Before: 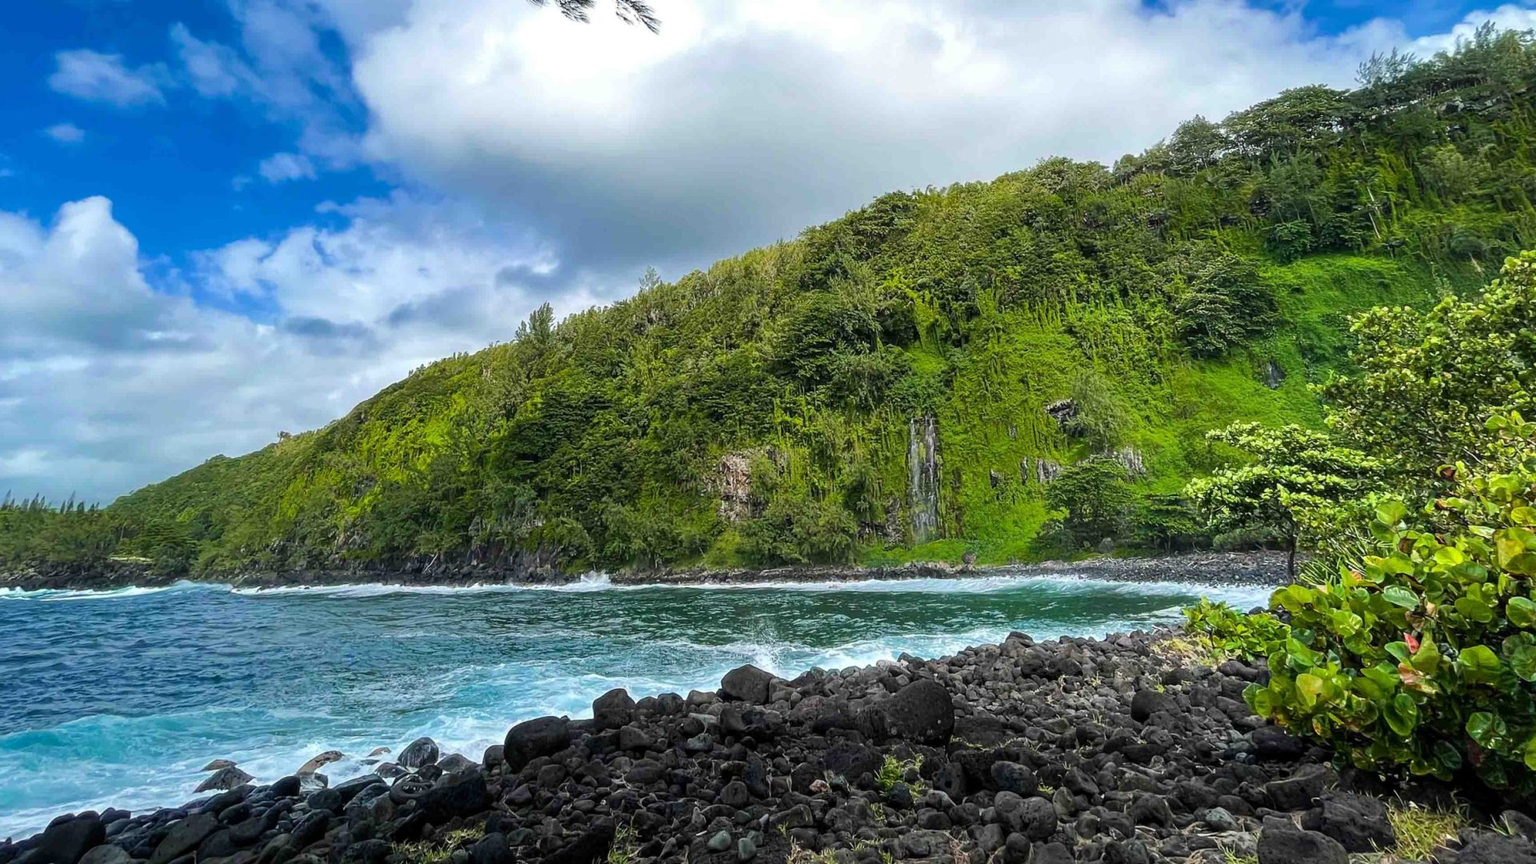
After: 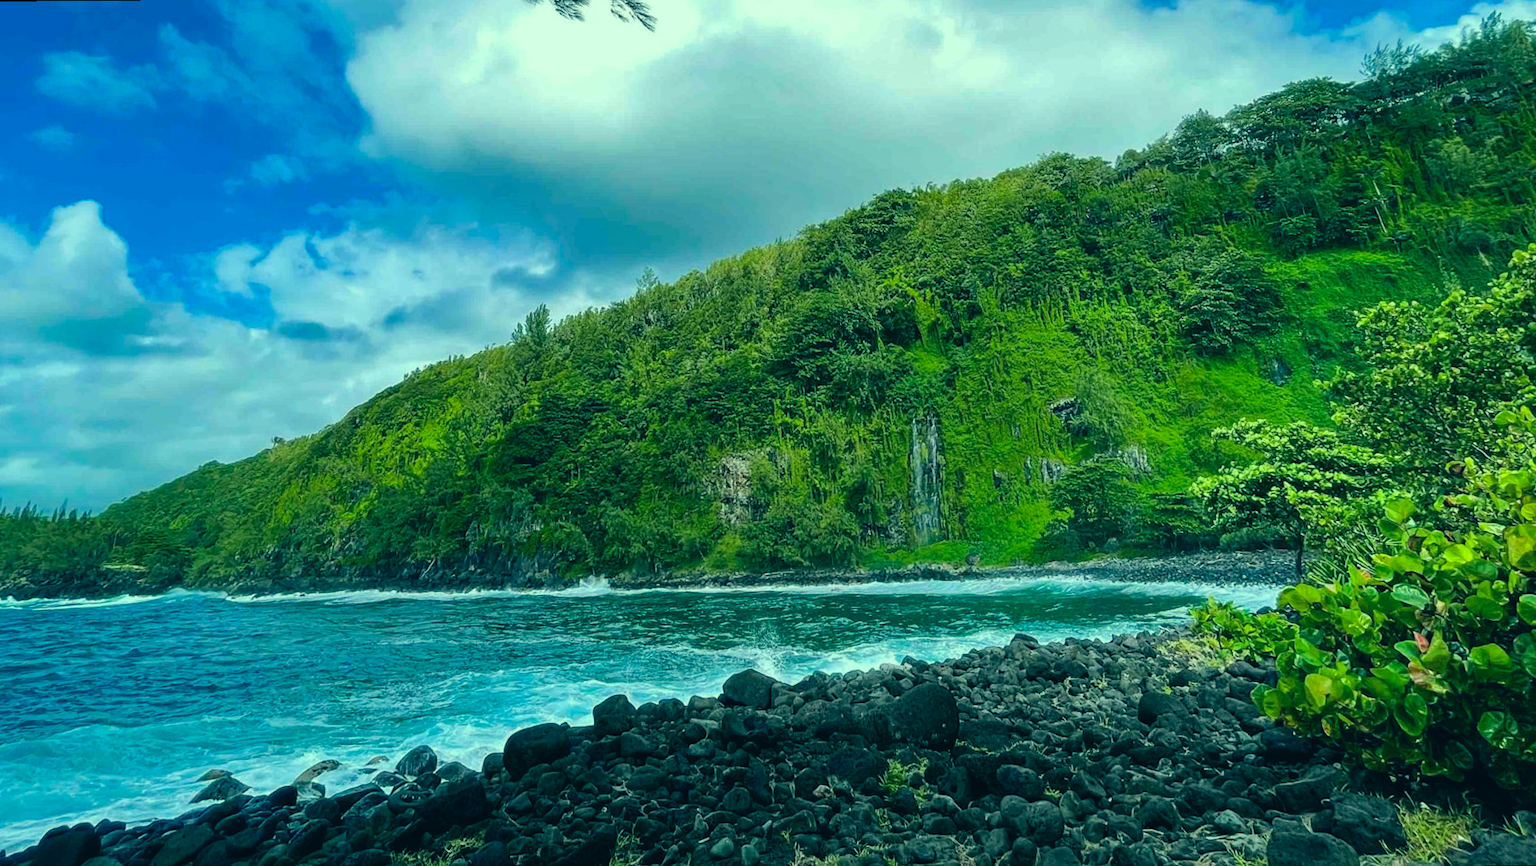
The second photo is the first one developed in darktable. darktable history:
color correction: highlights a* -20.08, highlights b* 9.8, shadows a* -20.4, shadows b* -10.76
rotate and perspective: rotation -0.45°, automatic cropping original format, crop left 0.008, crop right 0.992, crop top 0.012, crop bottom 0.988
shadows and highlights: shadows -20, white point adjustment -2, highlights -35
